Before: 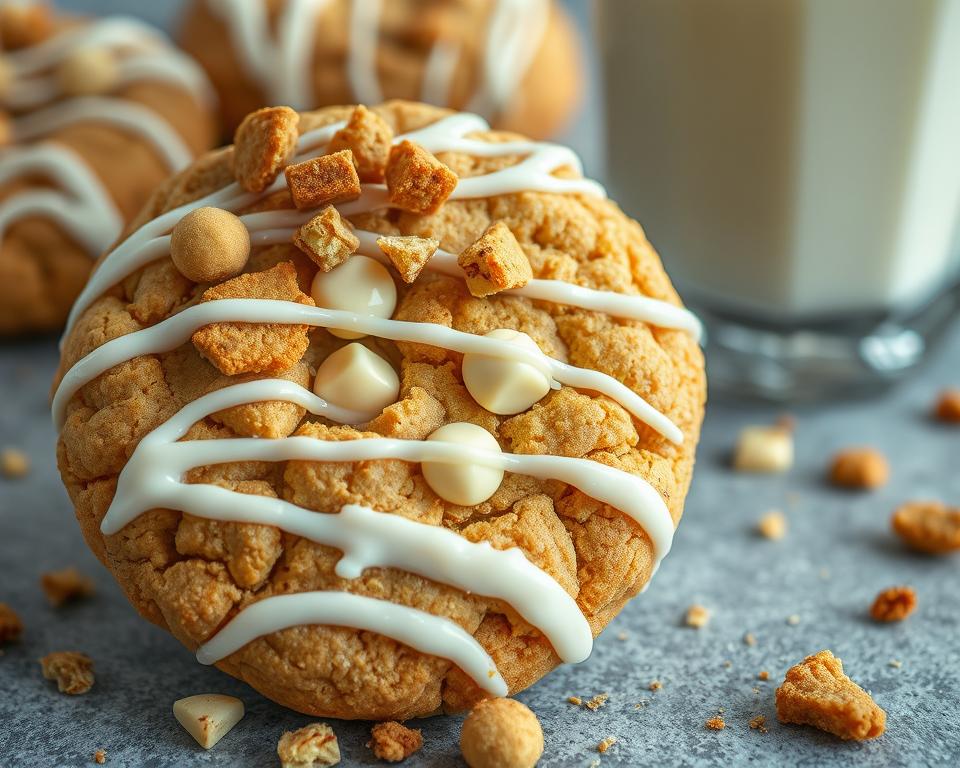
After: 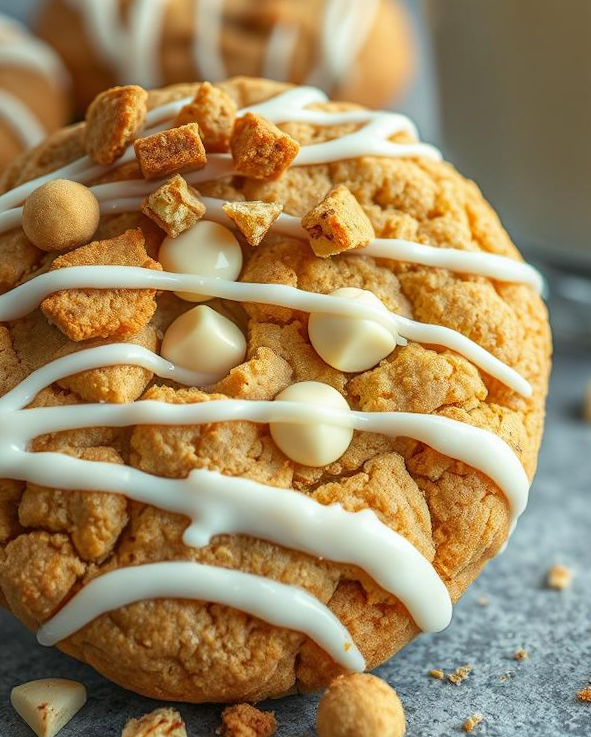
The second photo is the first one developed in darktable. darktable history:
crop and rotate: left 14.385%, right 18.948%
rotate and perspective: rotation -1.68°, lens shift (vertical) -0.146, crop left 0.049, crop right 0.912, crop top 0.032, crop bottom 0.96
